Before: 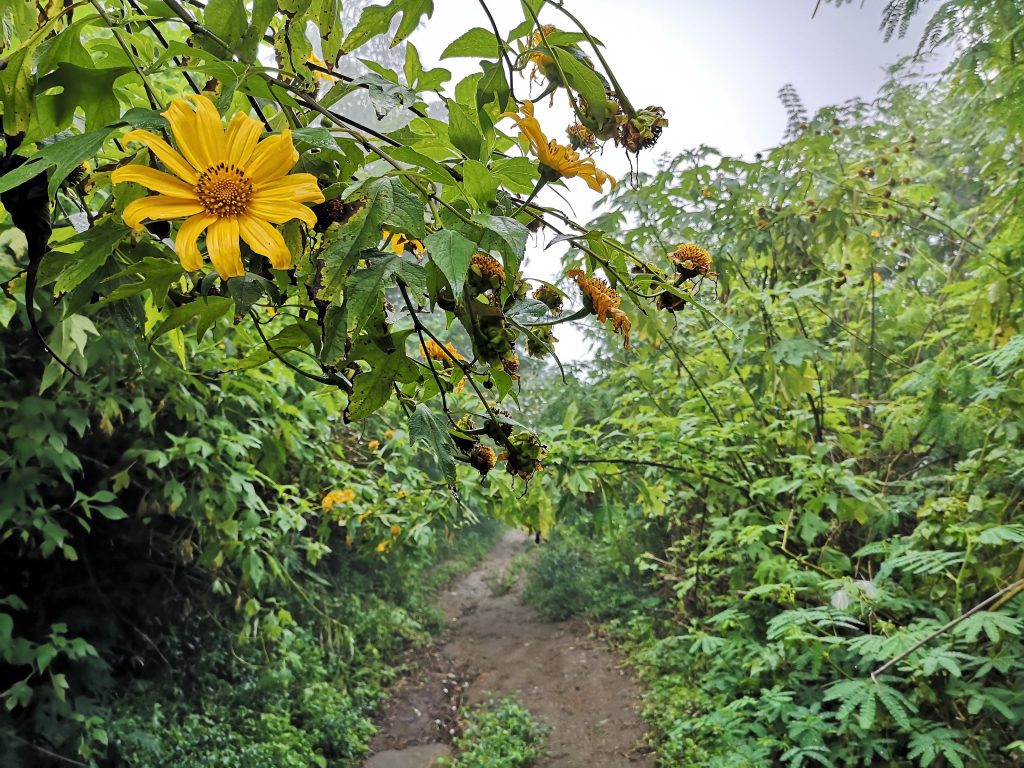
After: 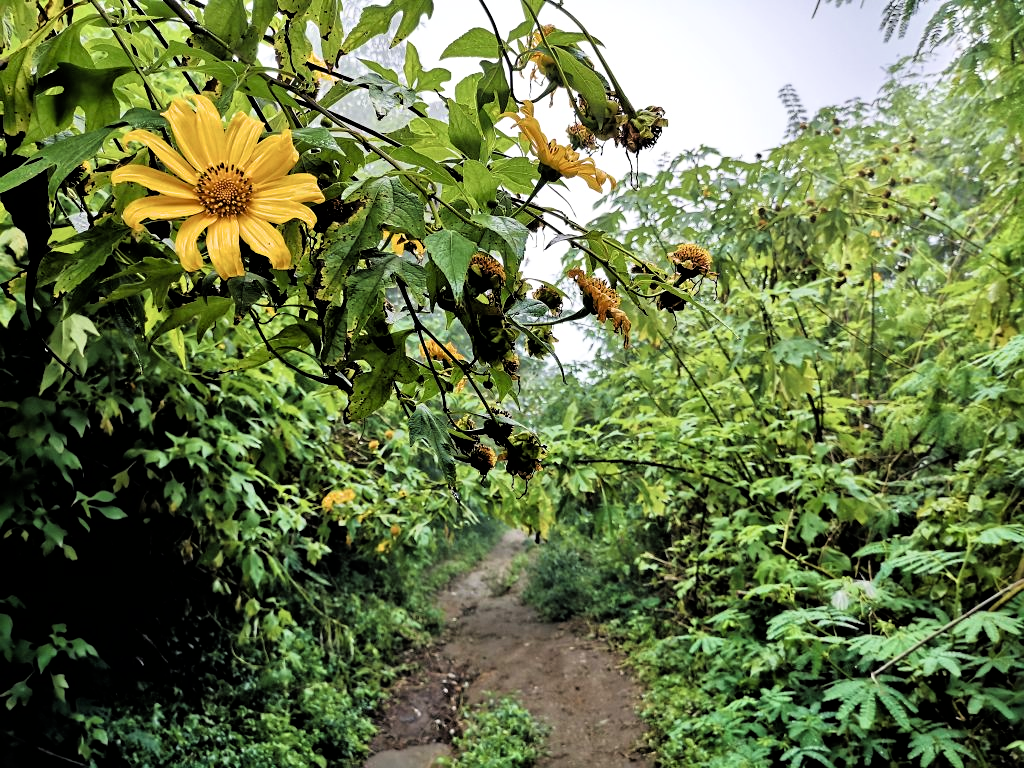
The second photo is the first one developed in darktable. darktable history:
filmic rgb: black relative exposure -3.64 EV, white relative exposure 2.44 EV, hardness 3.29
velvia: on, module defaults
tone equalizer: on, module defaults
